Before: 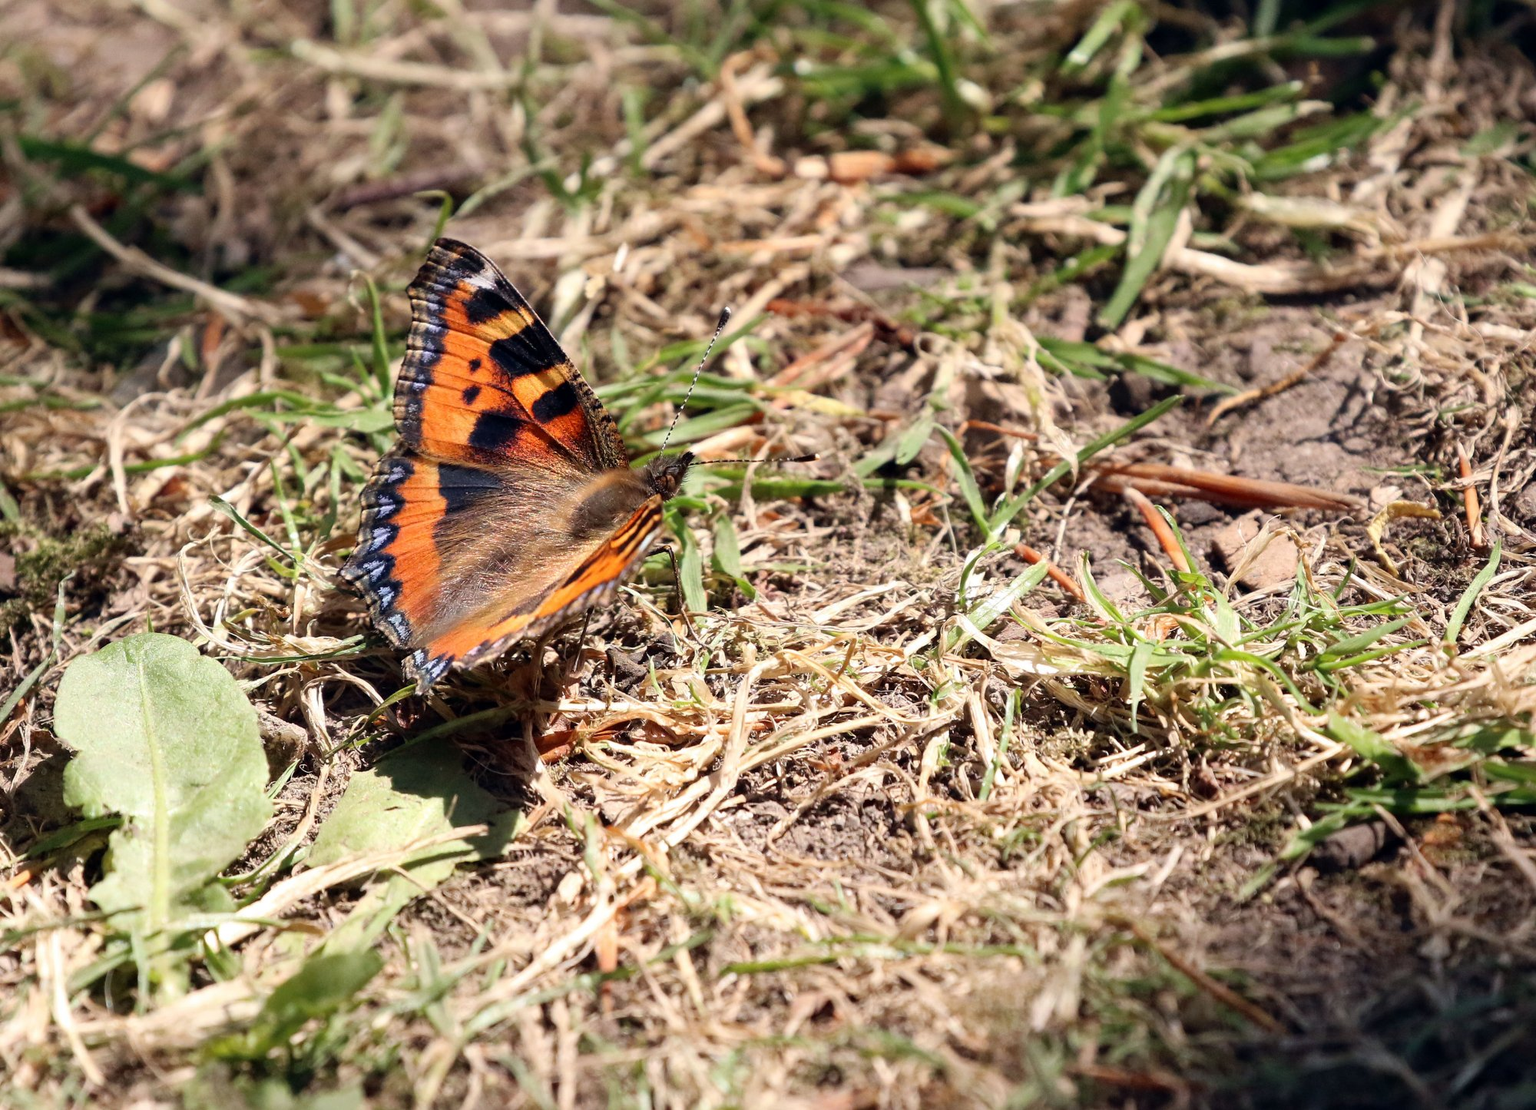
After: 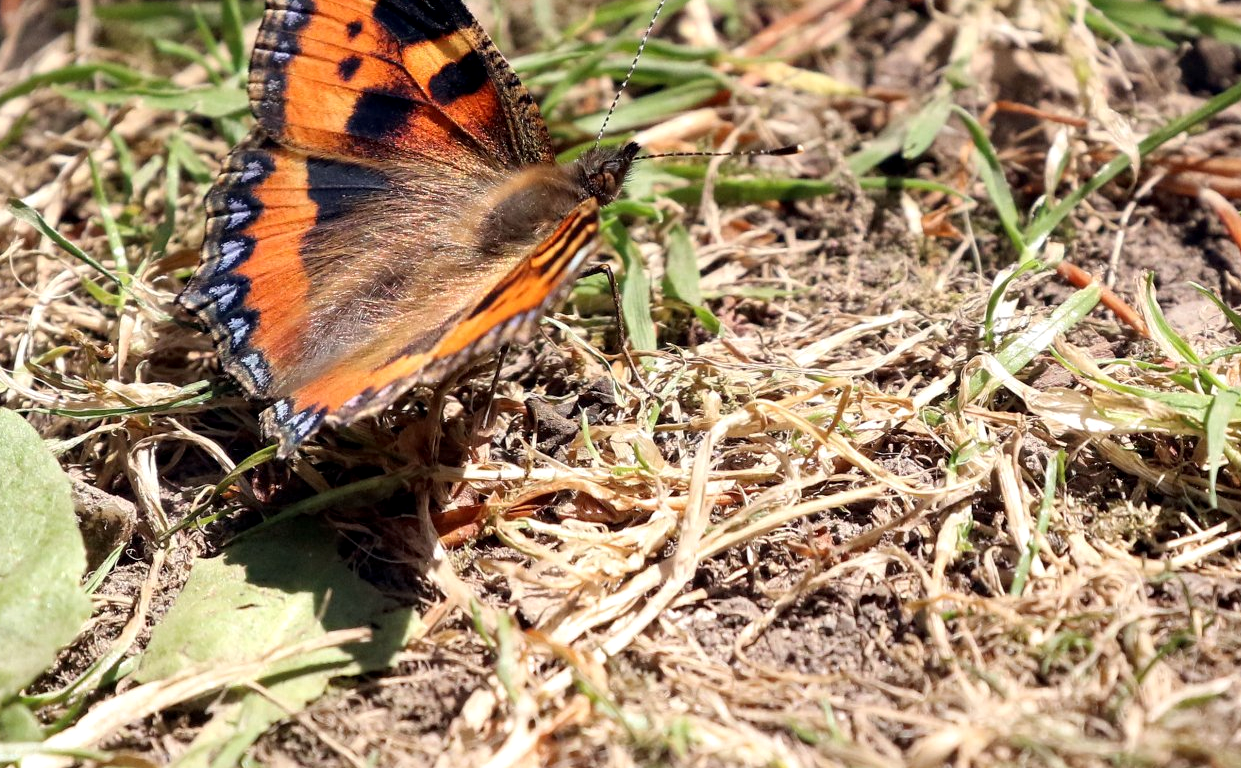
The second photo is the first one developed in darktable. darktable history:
crop: left 13.239%, top 30.885%, right 24.675%, bottom 15.962%
local contrast: highlights 103%, shadows 102%, detail 120%, midtone range 0.2
